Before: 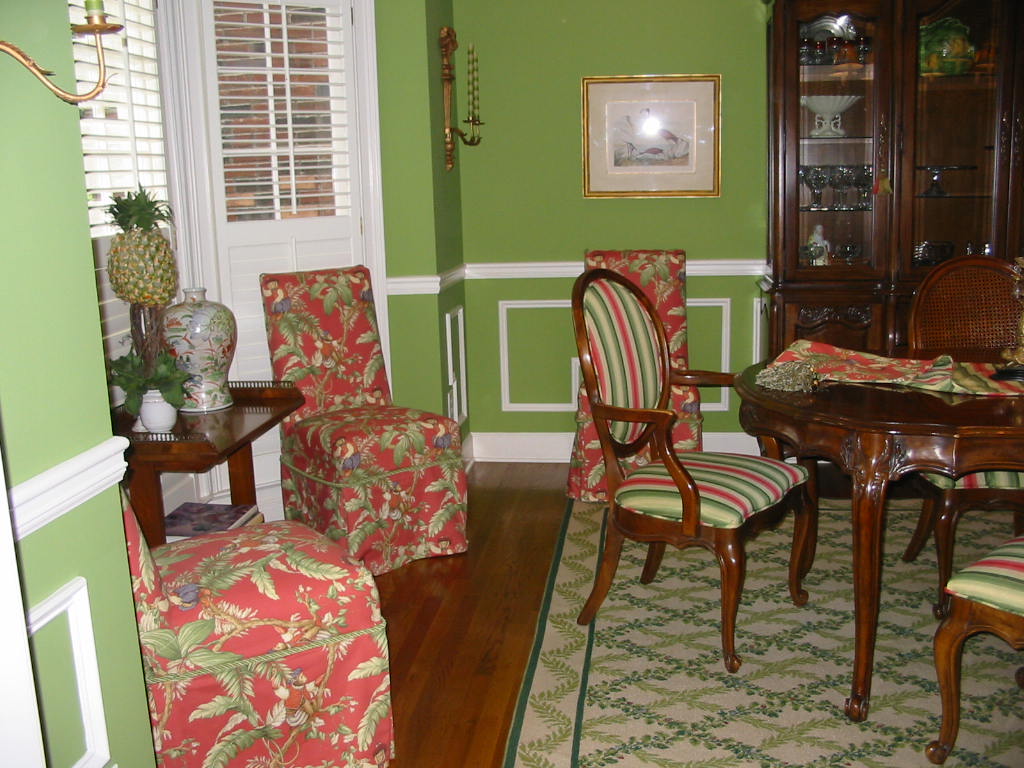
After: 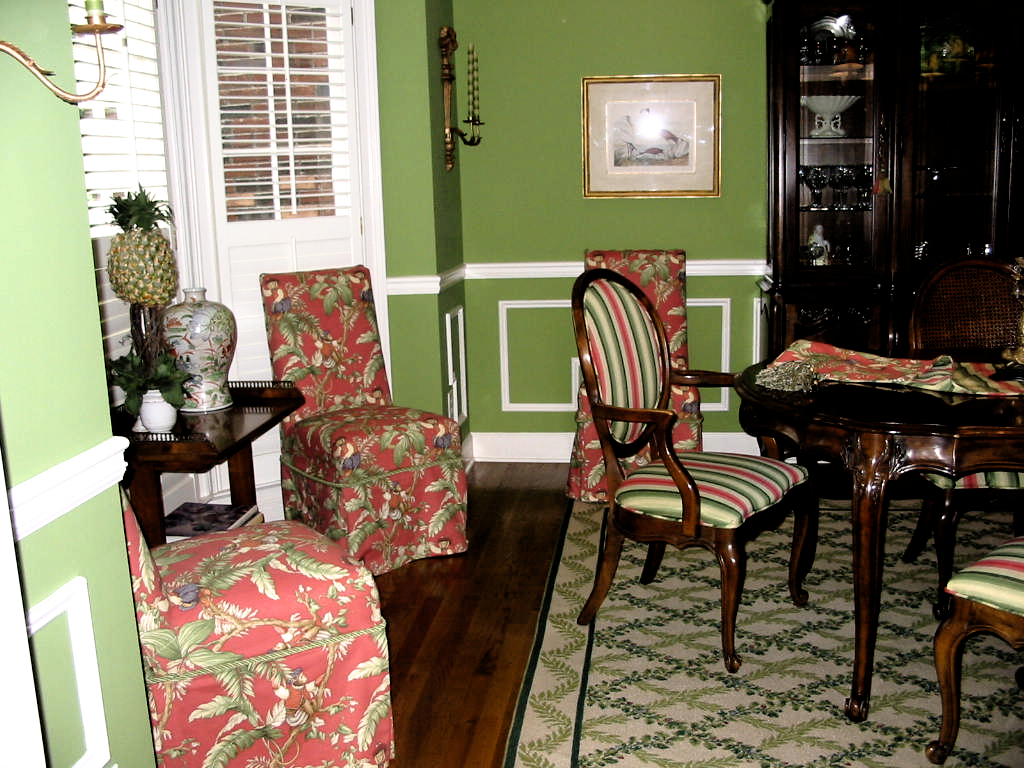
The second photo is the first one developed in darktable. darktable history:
filmic rgb: black relative exposure -3.61 EV, white relative exposure 2.17 EV, threshold 2.98 EV, structure ↔ texture 99.3%, hardness 3.63, color science v6 (2022), enable highlight reconstruction true
